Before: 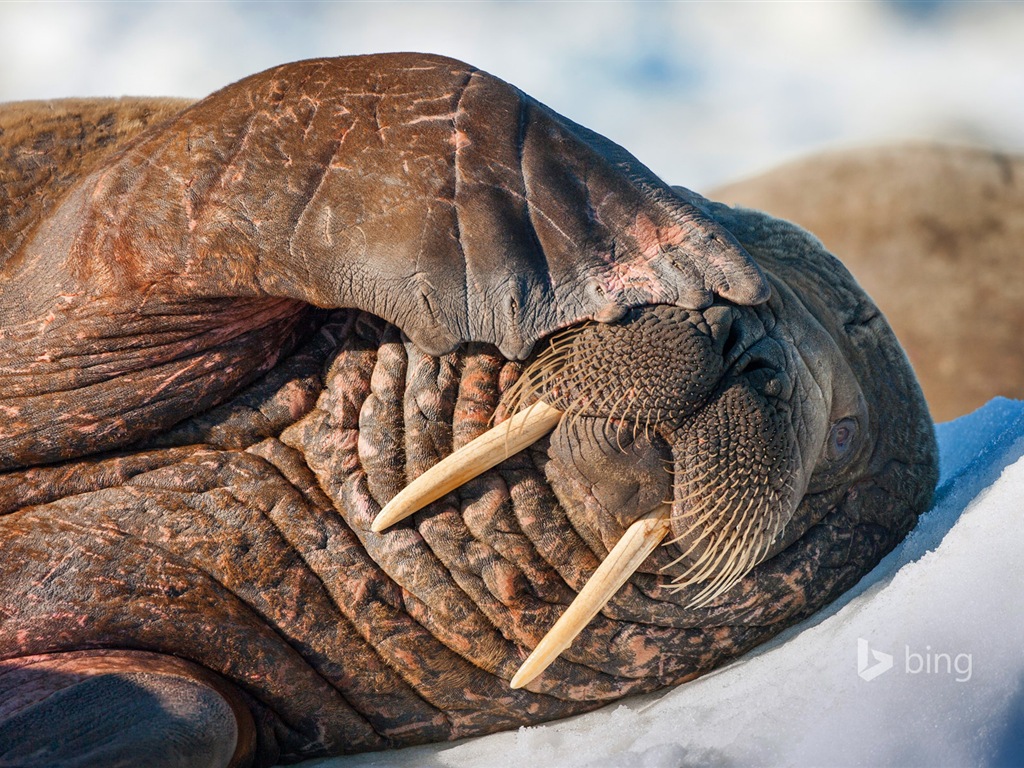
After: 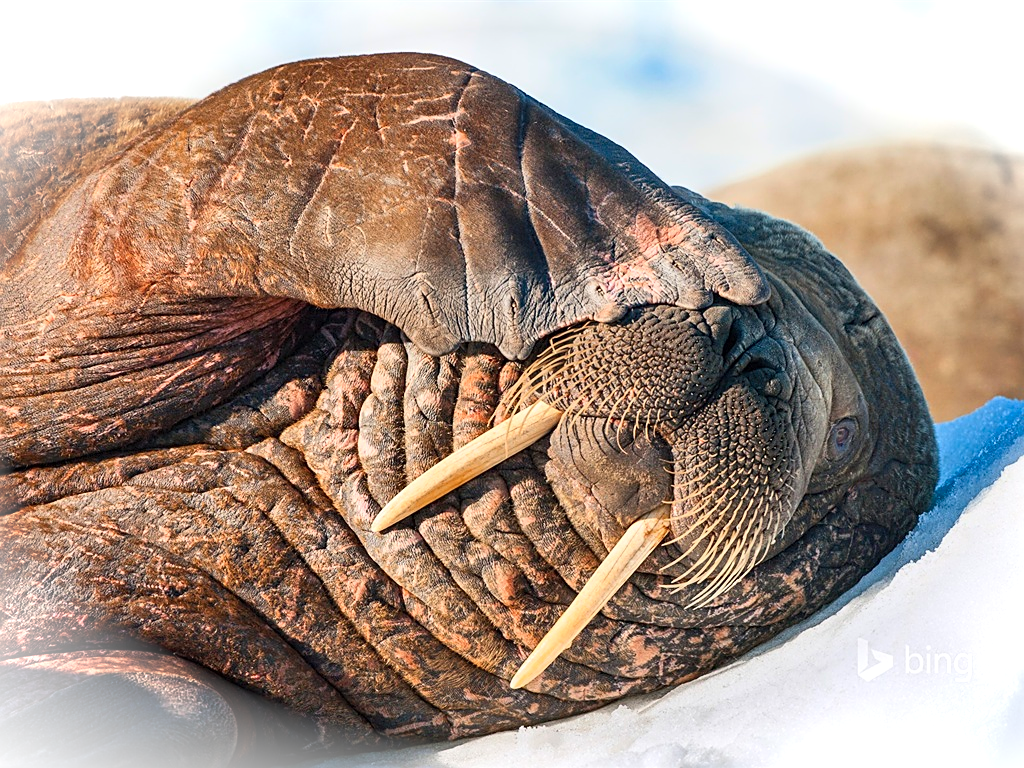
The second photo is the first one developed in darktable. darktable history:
sharpen: on, module defaults
vignetting: fall-off start 100.23%, brightness 0.995, saturation -0.494, width/height ratio 1.306
contrast brightness saturation: contrast 0.197, brightness 0.161, saturation 0.228
